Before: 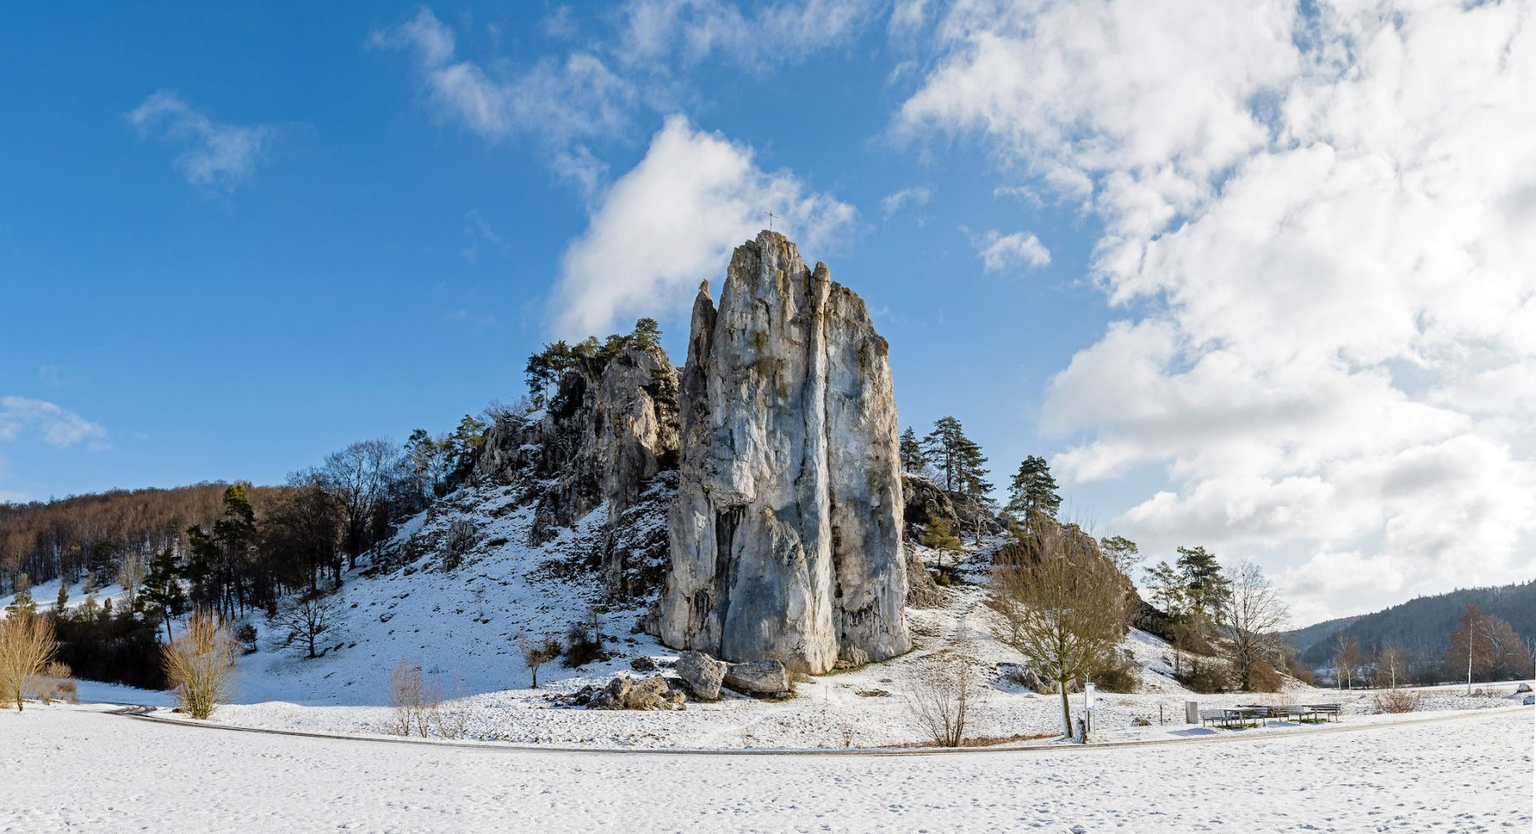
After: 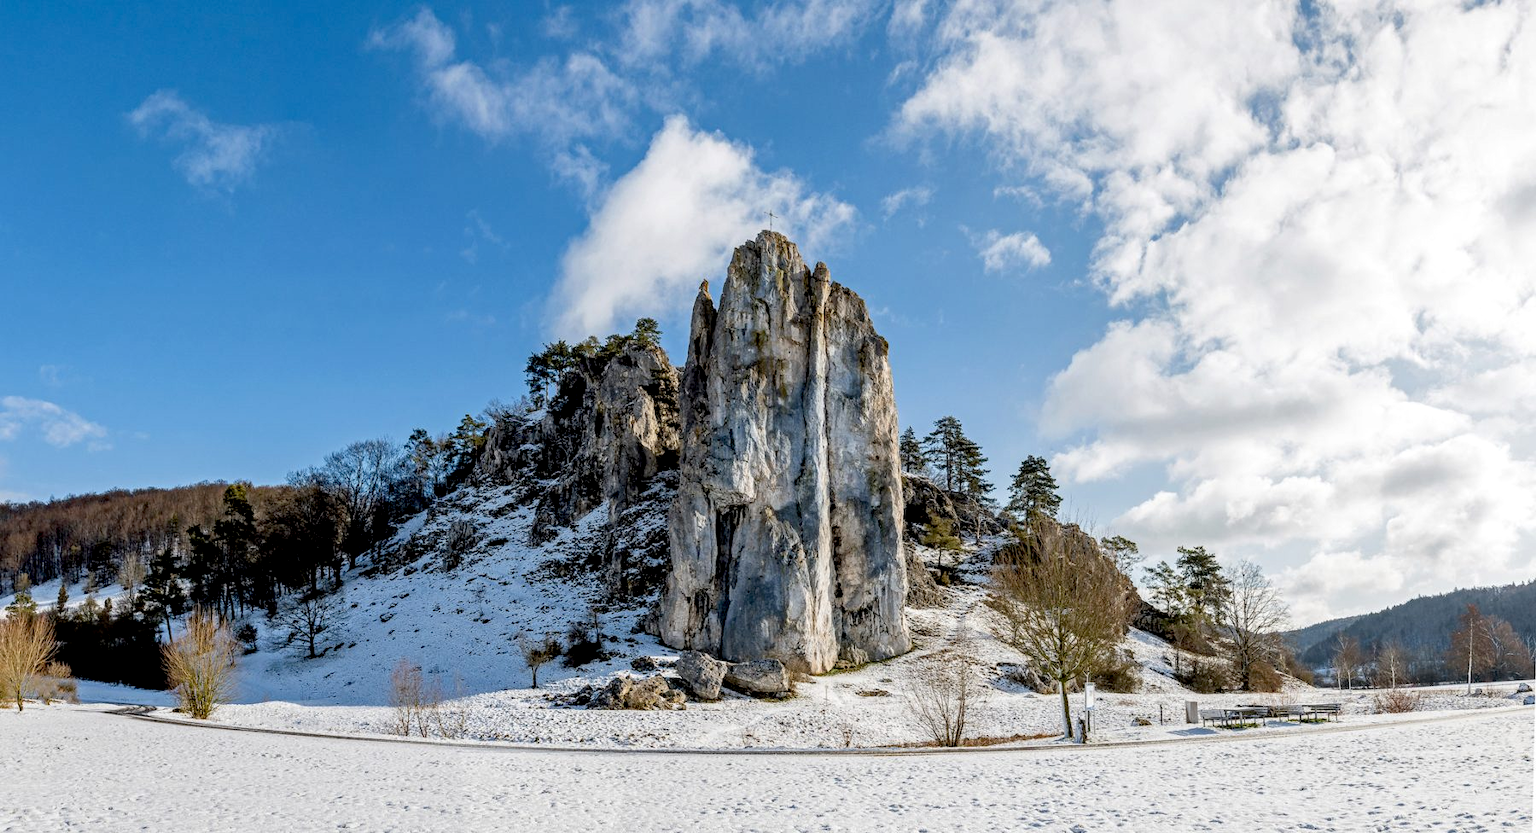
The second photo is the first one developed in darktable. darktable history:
exposure: black level correction 0.01, compensate highlight preservation false
local contrast: on, module defaults
